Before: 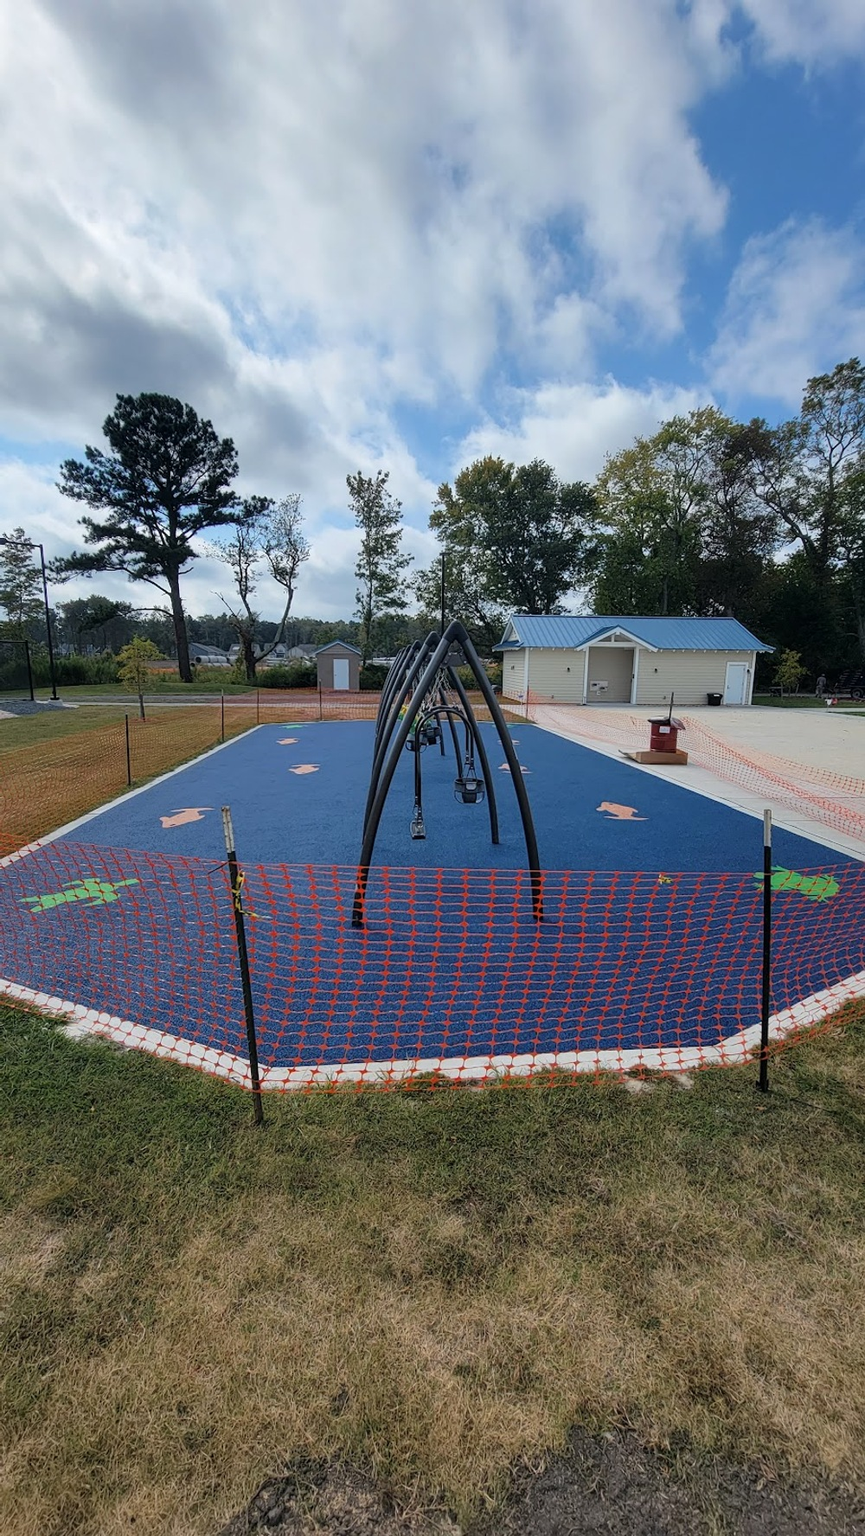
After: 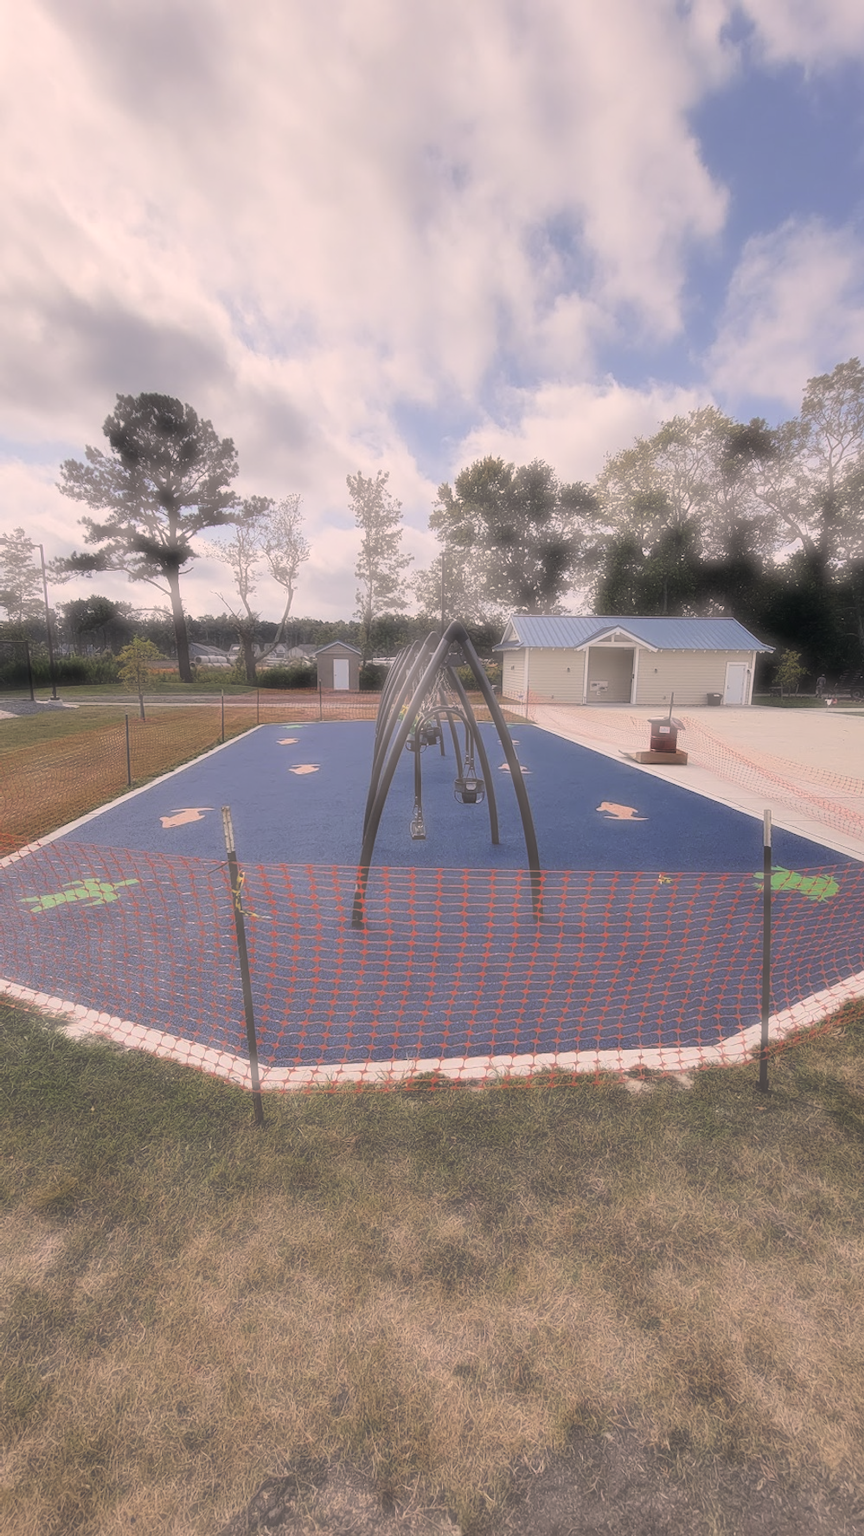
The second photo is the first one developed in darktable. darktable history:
color correction: highlights a* 11.47, highlights b* 11.53
haze removal: strength -0.891, distance 0.229, compatibility mode true, adaptive false
